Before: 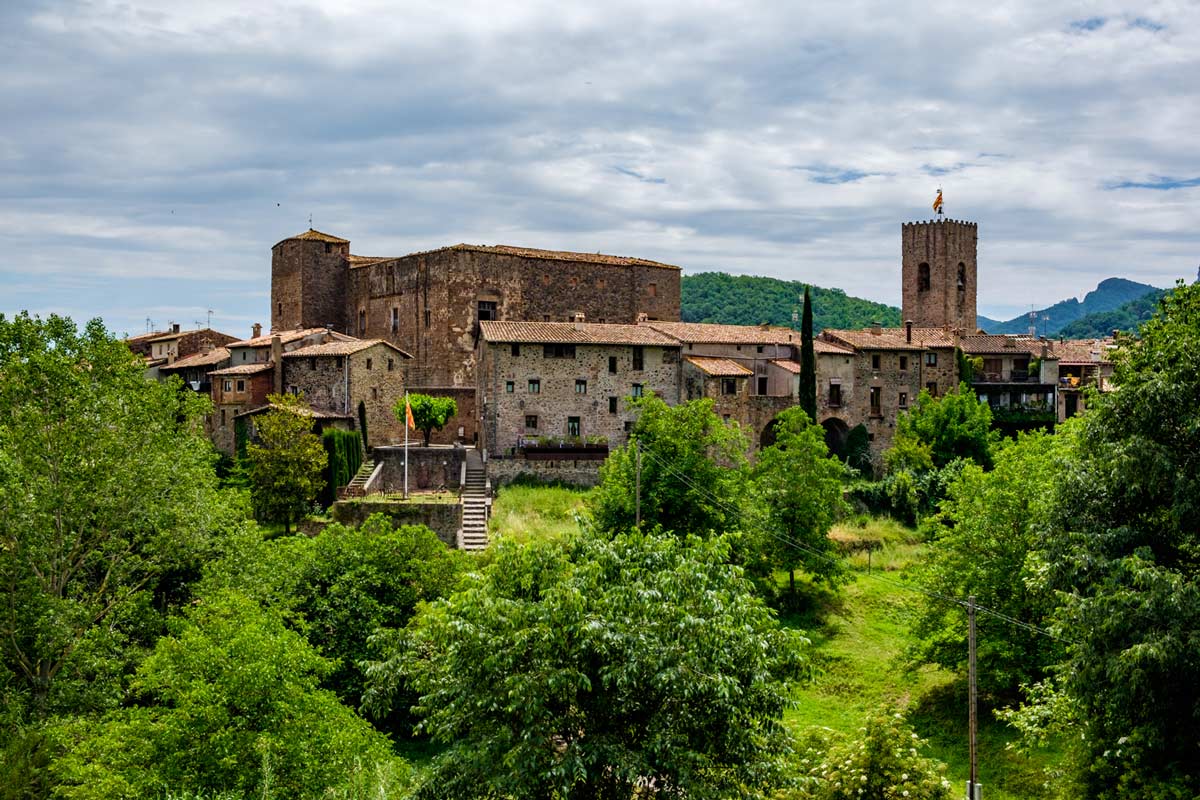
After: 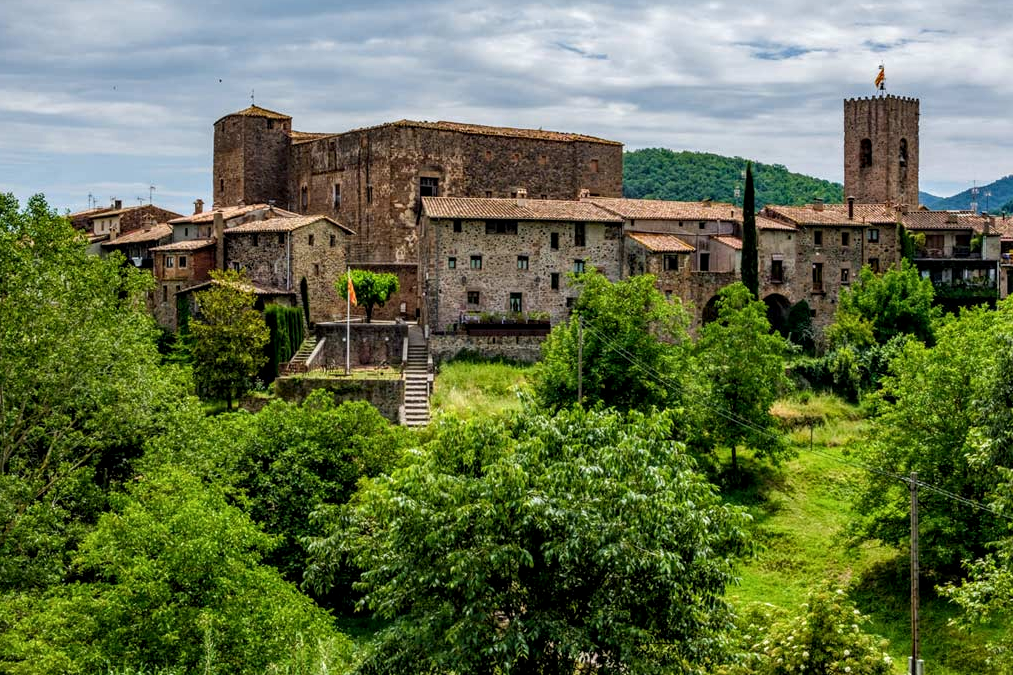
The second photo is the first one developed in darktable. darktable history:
crop and rotate: left 4.842%, top 15.51%, right 10.668%
local contrast: on, module defaults
